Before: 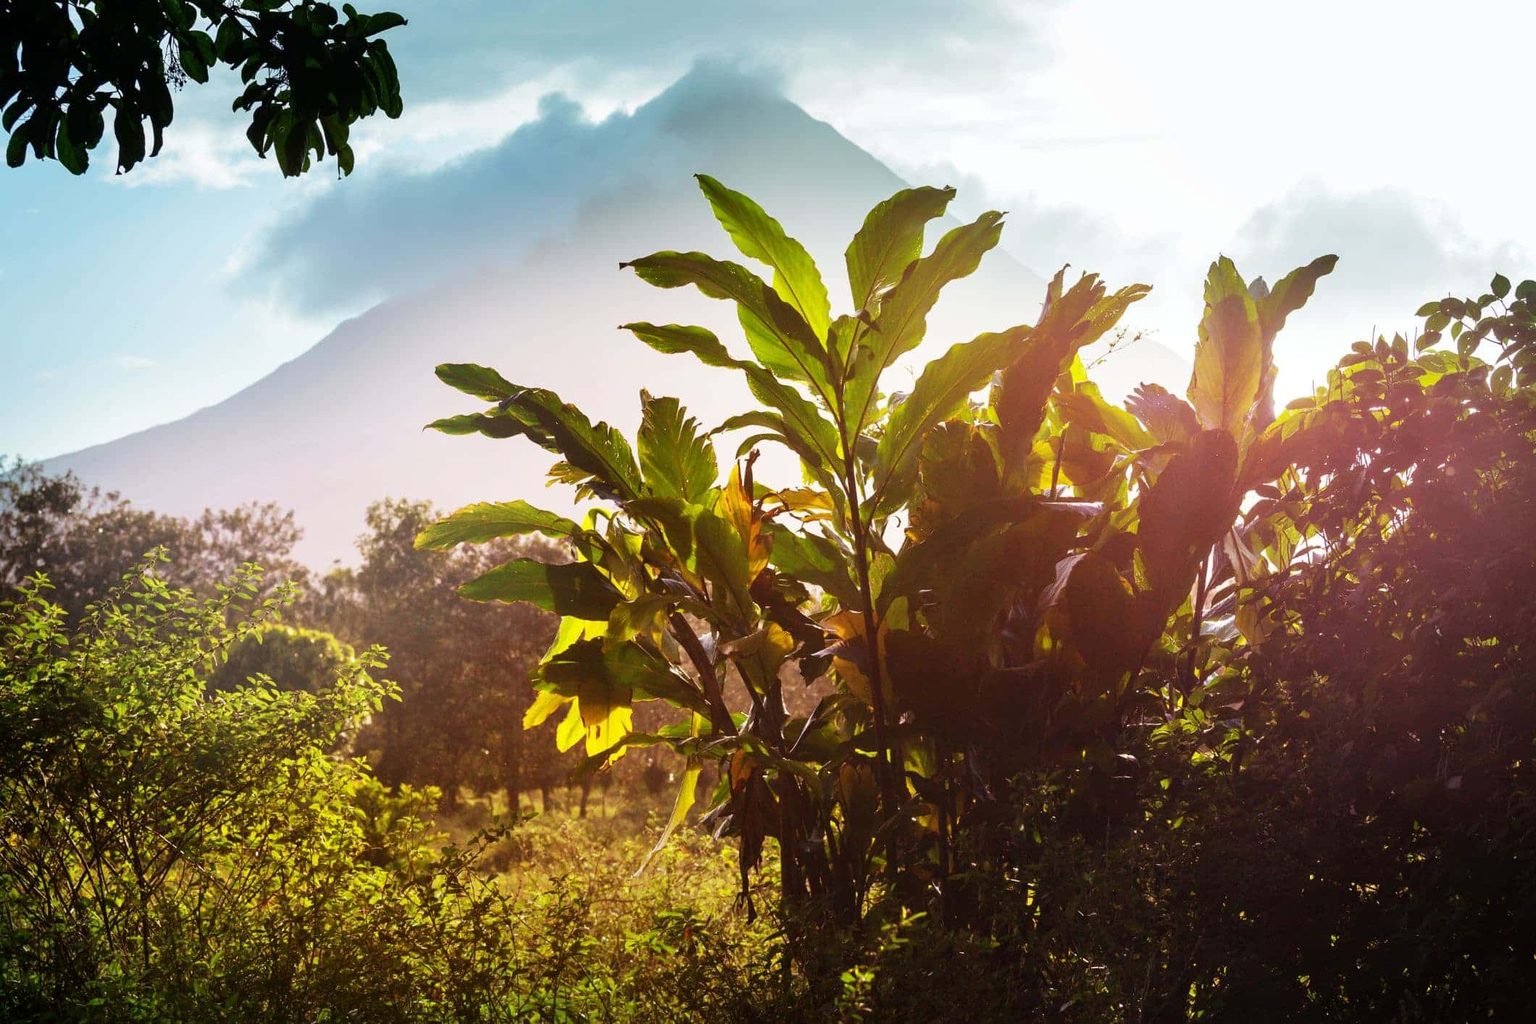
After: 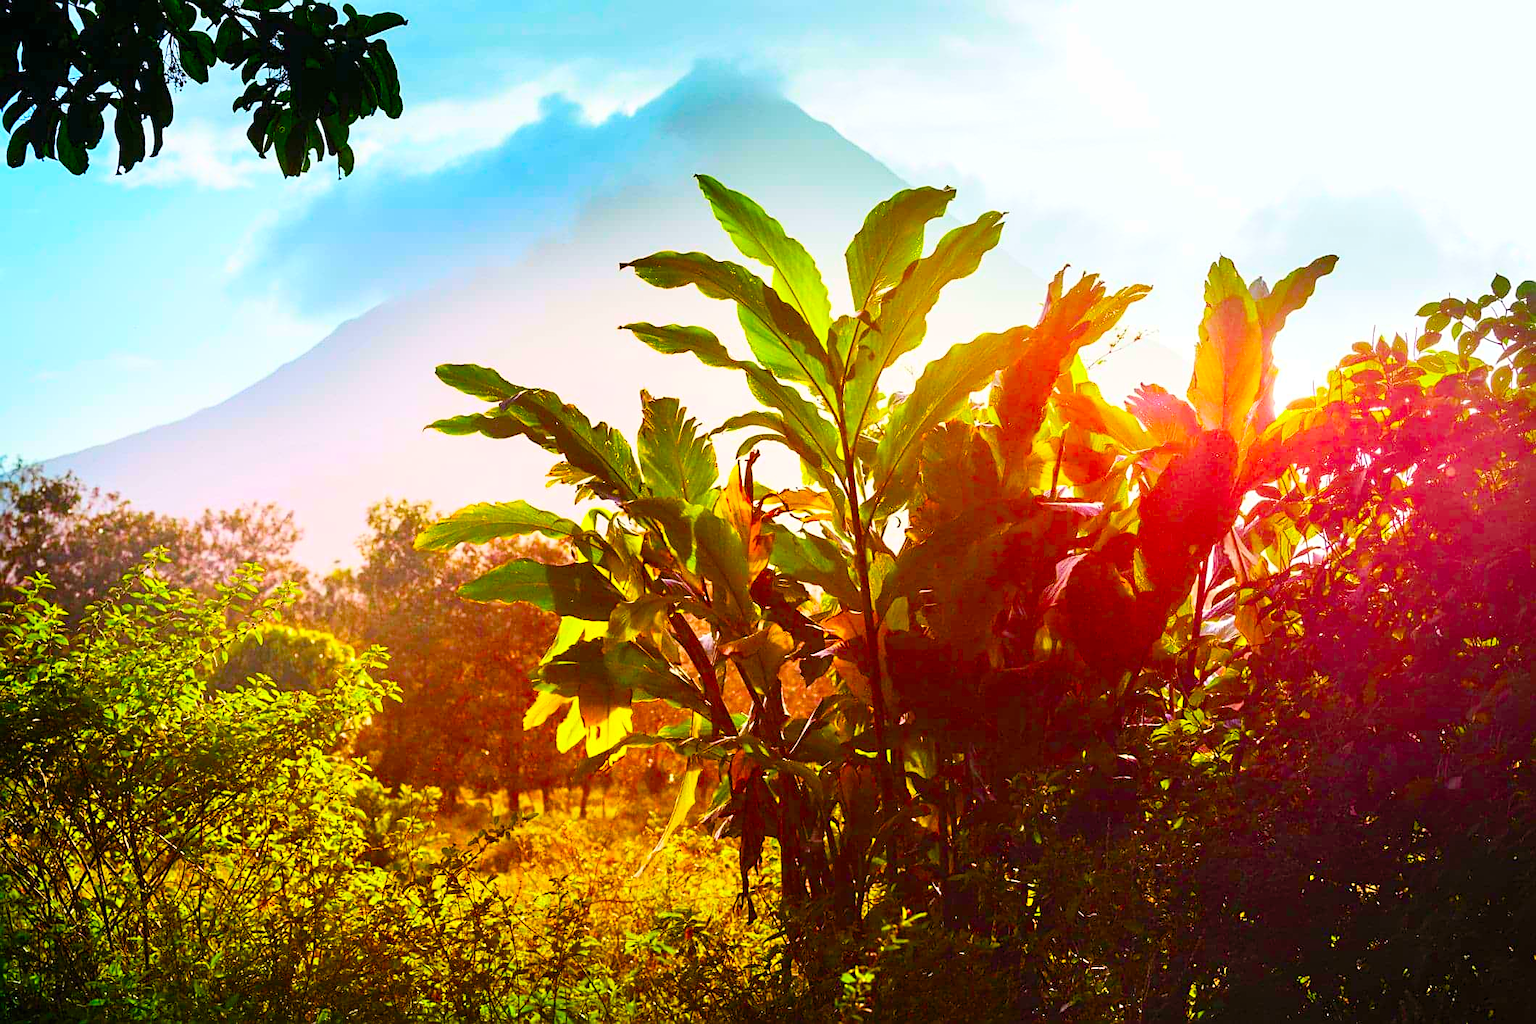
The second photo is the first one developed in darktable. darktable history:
sharpen: on, module defaults
contrast brightness saturation: contrast 0.199, brightness 0.2, saturation 0.803
color balance rgb: perceptual saturation grading › global saturation 20%, perceptual saturation grading › highlights -24.714%, perceptual saturation grading › shadows 49.721%, global vibrance 20%
